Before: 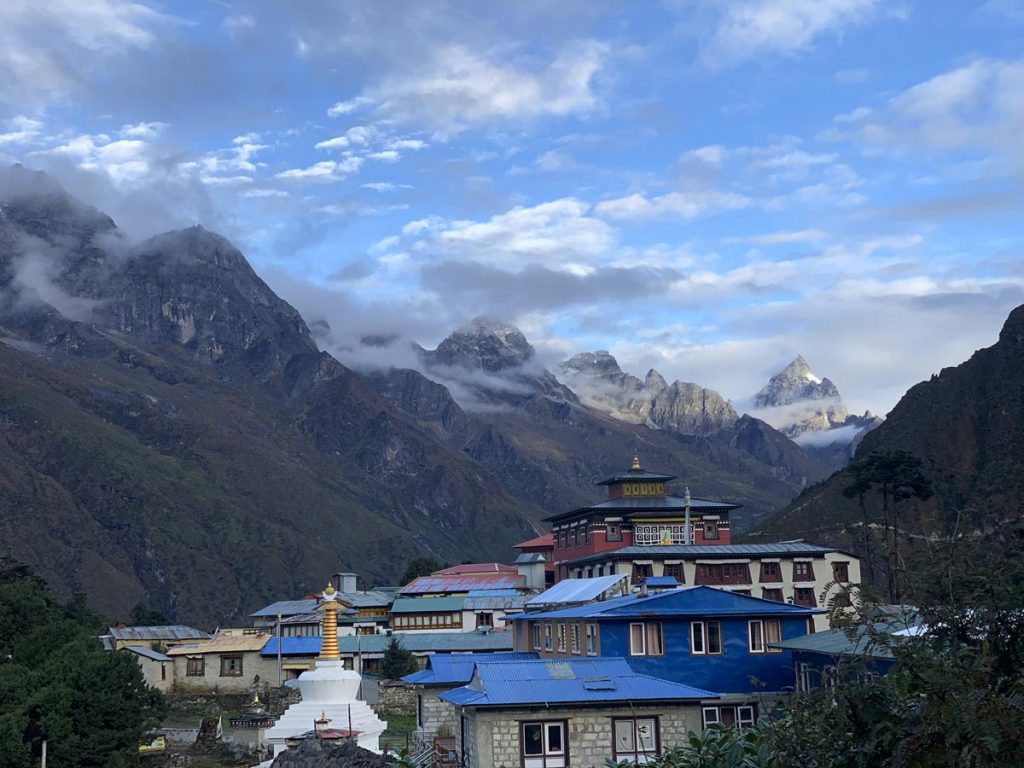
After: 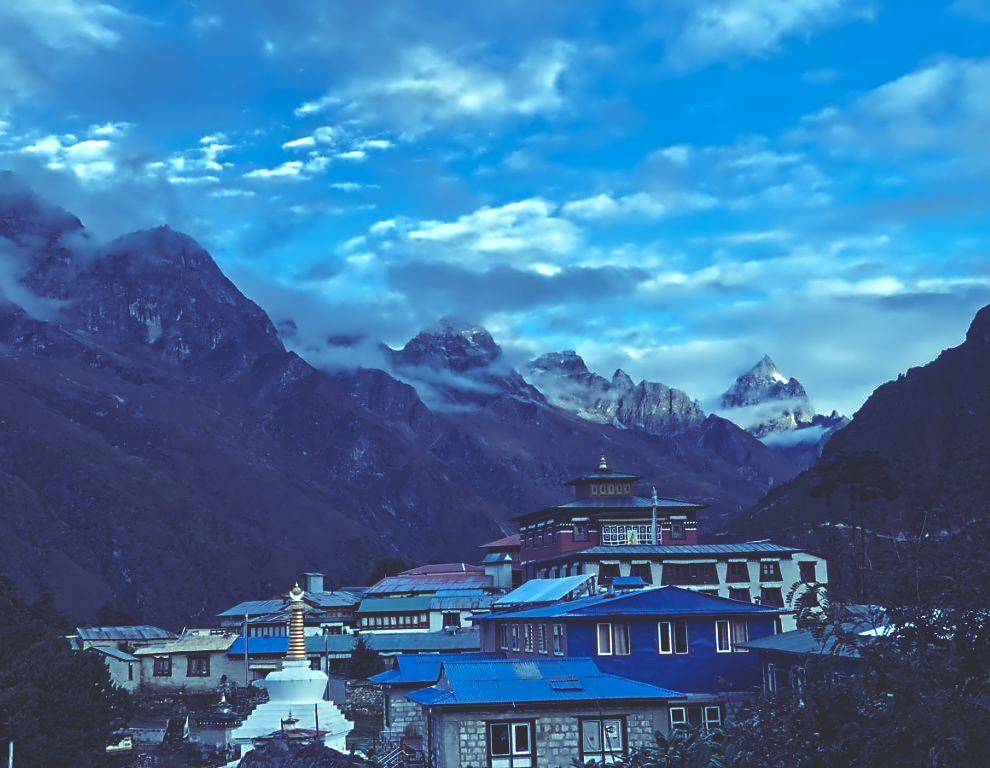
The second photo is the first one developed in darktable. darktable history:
color zones: curves: ch0 [(0, 0.5) (0.143, 0.5) (0.286, 0.5) (0.429, 0.5) (0.571, 0.5) (0.714, 0.476) (0.857, 0.5) (1, 0.5)]; ch2 [(0, 0.5) (0.143, 0.5) (0.286, 0.5) (0.429, 0.5) (0.571, 0.5) (0.714, 0.487) (0.857, 0.5) (1, 0.5)]
crop and rotate: left 3.238%
rgb curve: curves: ch0 [(0, 0.186) (0.314, 0.284) (0.576, 0.466) (0.805, 0.691) (0.936, 0.886)]; ch1 [(0, 0.186) (0.314, 0.284) (0.581, 0.534) (0.771, 0.746) (0.936, 0.958)]; ch2 [(0, 0.216) (0.275, 0.39) (1, 1)], mode RGB, independent channels, compensate middle gray true, preserve colors none
contrast equalizer: octaves 7, y [[0.5, 0.542, 0.583, 0.625, 0.667, 0.708], [0.5 ×6], [0.5 ×6], [0, 0.033, 0.067, 0.1, 0.133, 0.167], [0, 0.05, 0.1, 0.15, 0.2, 0.25]]
